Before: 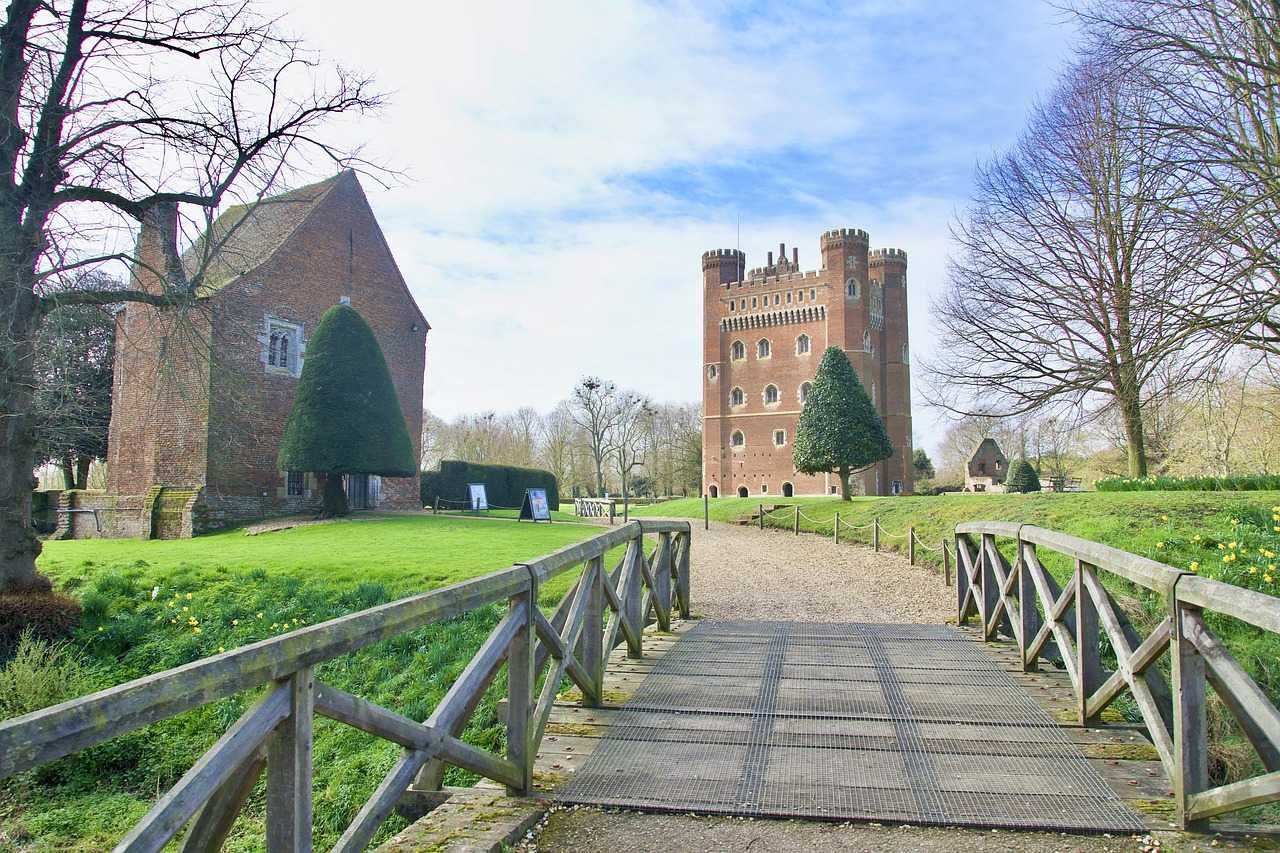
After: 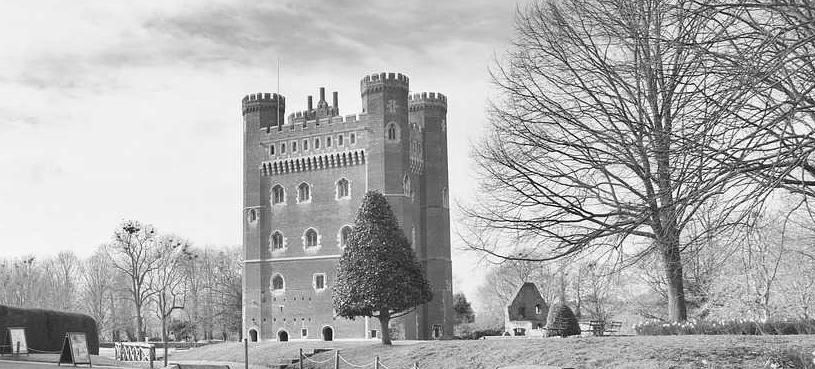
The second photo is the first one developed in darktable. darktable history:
crop: left 36.005%, top 18.293%, right 0.31%, bottom 38.444%
monochrome: size 3.1
